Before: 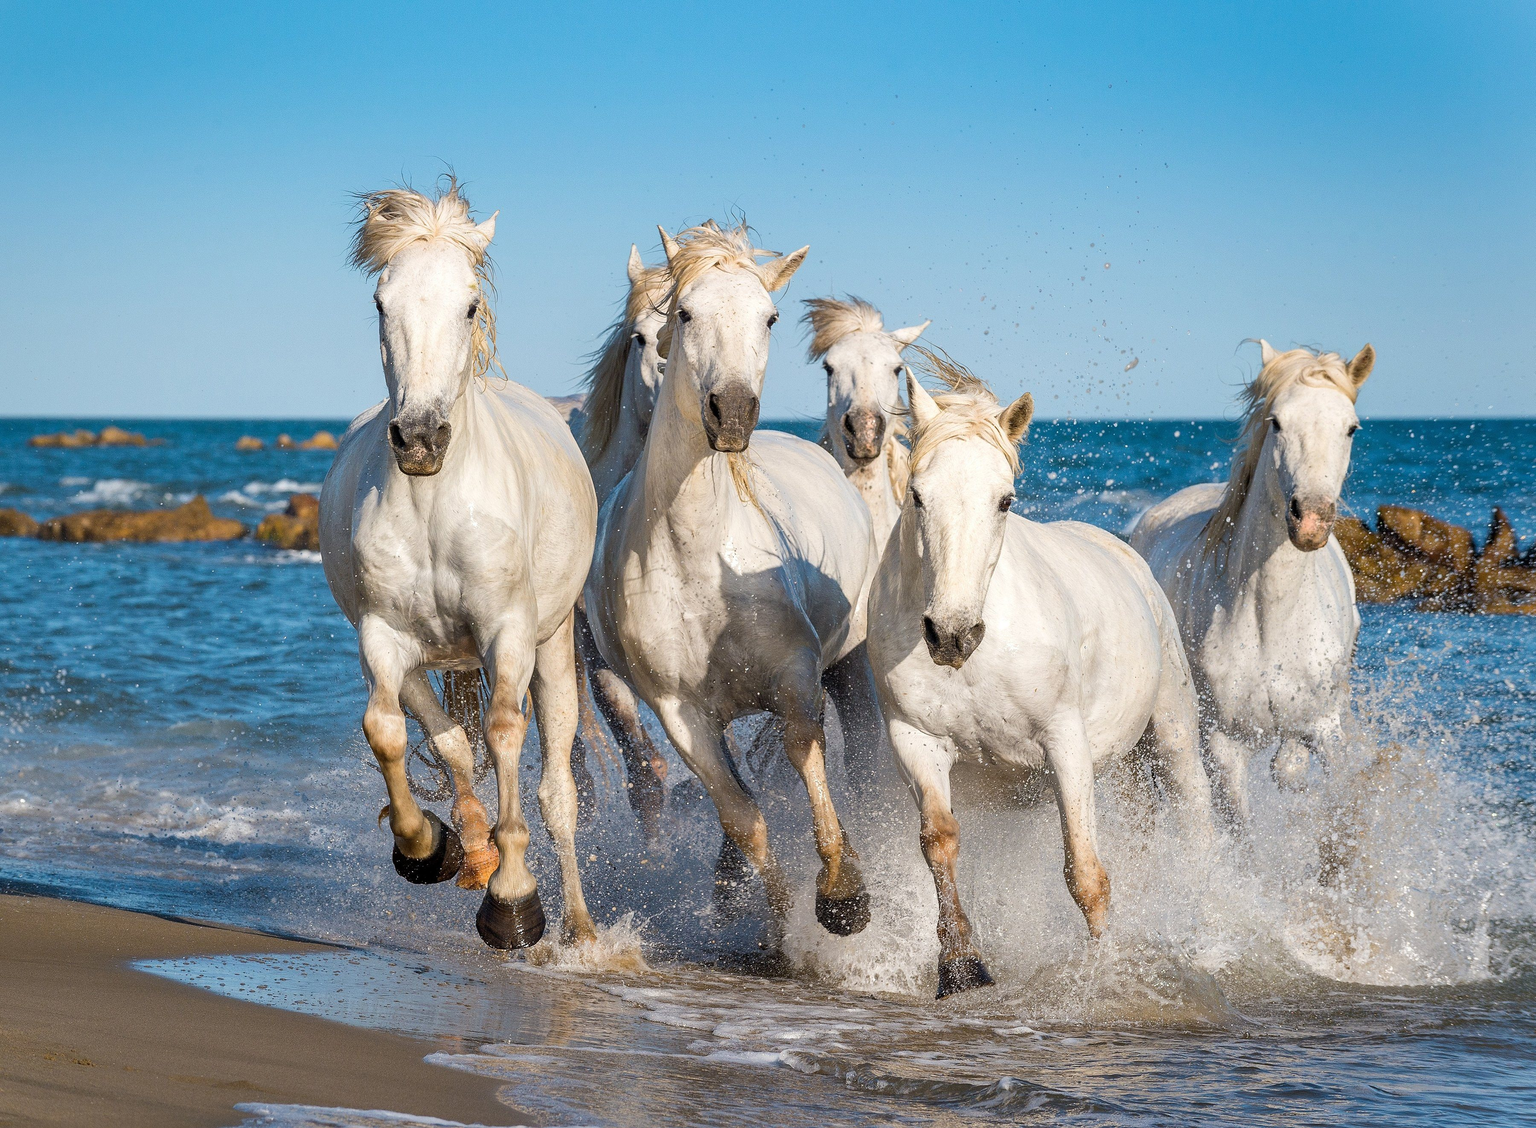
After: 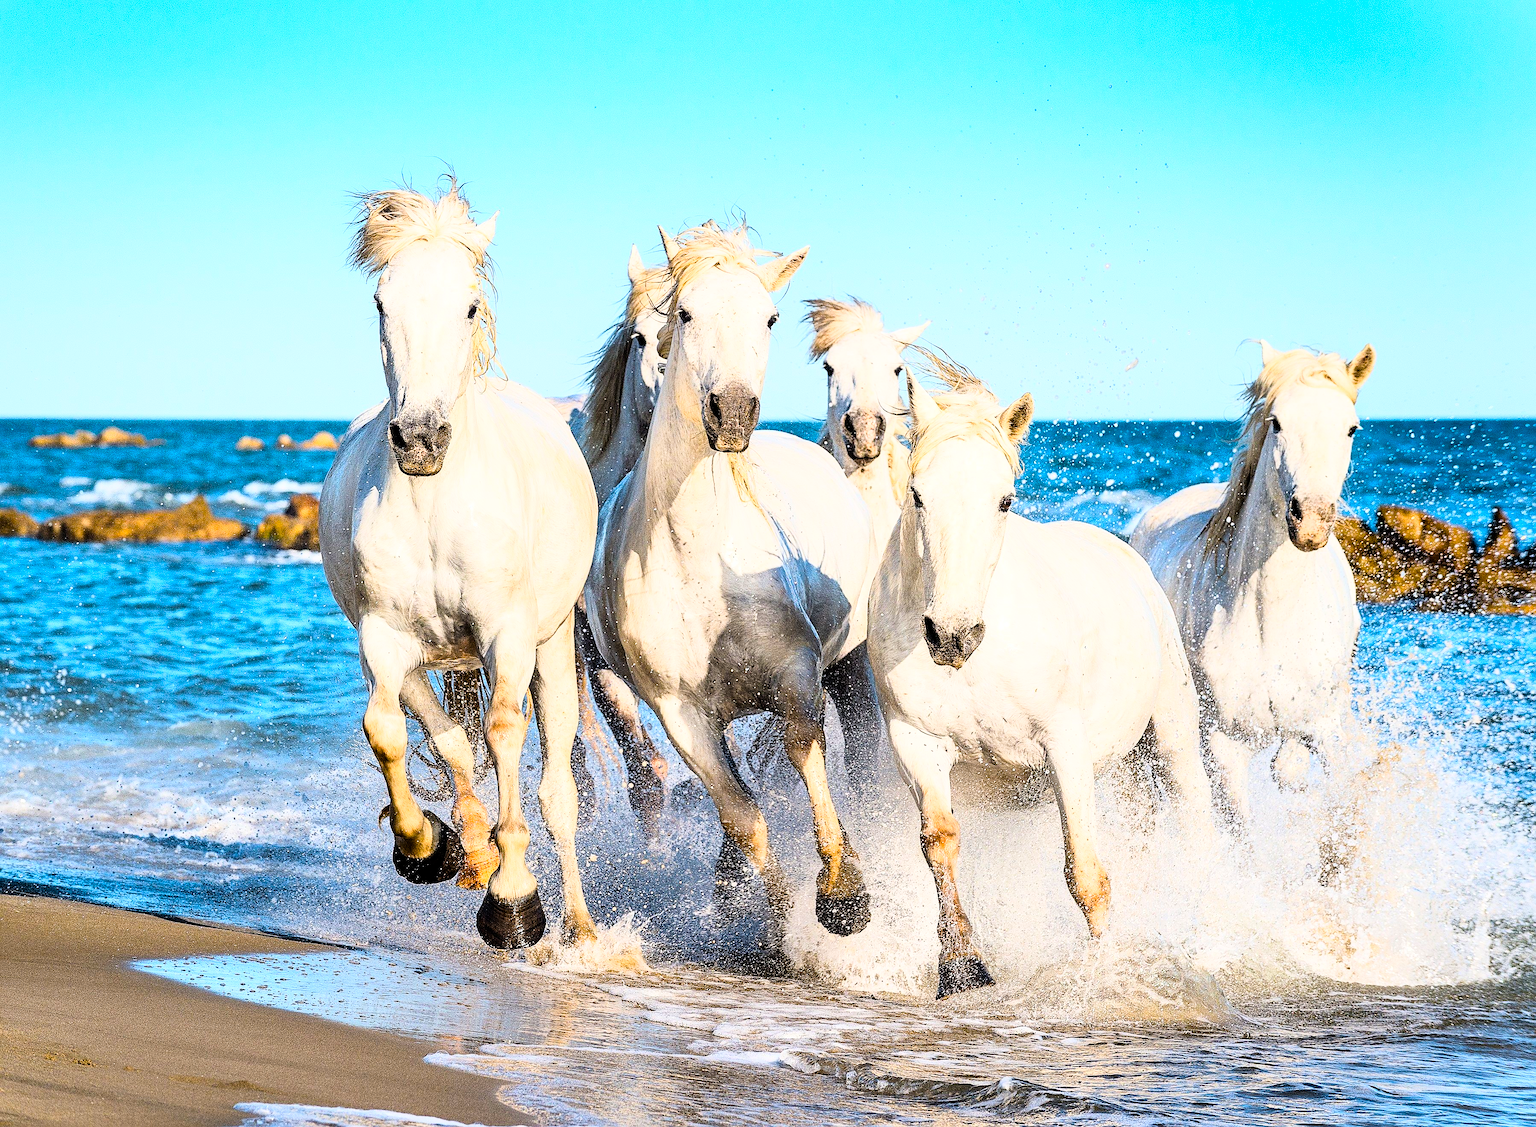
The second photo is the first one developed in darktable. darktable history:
color balance rgb: perceptual saturation grading › global saturation 20%, perceptual saturation grading › highlights -25%, perceptual saturation grading › shadows 50%
sharpen: on, module defaults
rgb curve: curves: ch0 [(0, 0) (0.21, 0.15) (0.24, 0.21) (0.5, 0.75) (0.75, 0.96) (0.89, 0.99) (1, 1)]; ch1 [(0, 0.02) (0.21, 0.13) (0.25, 0.2) (0.5, 0.67) (0.75, 0.9) (0.89, 0.97) (1, 1)]; ch2 [(0, 0.02) (0.21, 0.13) (0.25, 0.2) (0.5, 0.67) (0.75, 0.9) (0.89, 0.97) (1, 1)], compensate middle gray true
